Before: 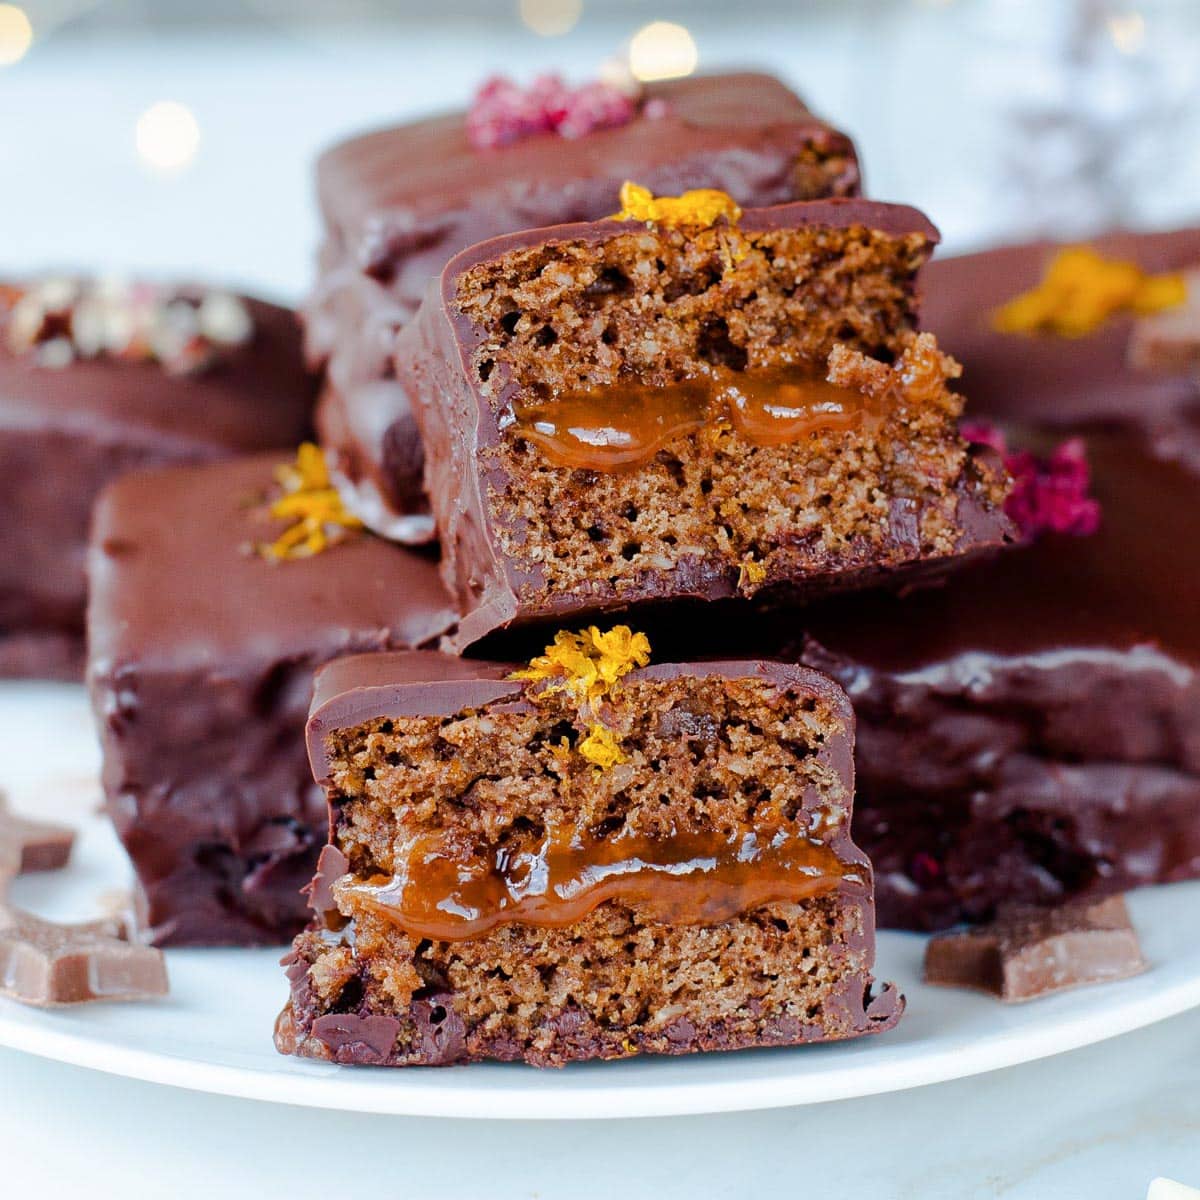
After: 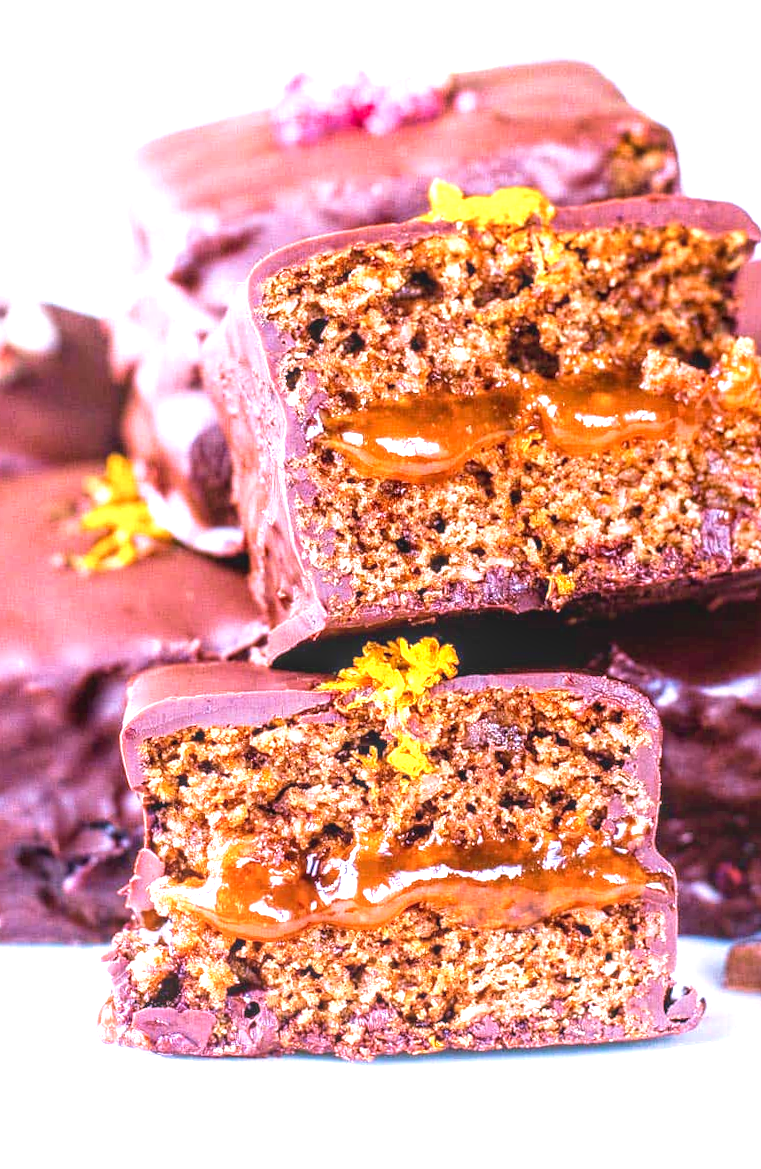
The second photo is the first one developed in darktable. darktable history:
local contrast: highlights 0%, shadows 0%, detail 133%
exposure: black level correction 0, exposure 1.379 EV, compensate exposure bias true, compensate highlight preservation false
velvia: on, module defaults
rgb levels: preserve colors max RGB
rotate and perspective: rotation 0.074°, lens shift (vertical) 0.096, lens shift (horizontal) -0.041, crop left 0.043, crop right 0.952, crop top 0.024, crop bottom 0.979
color balance: on, module defaults
crop and rotate: left 13.342%, right 19.991%
white balance: red 1.066, blue 1.119
